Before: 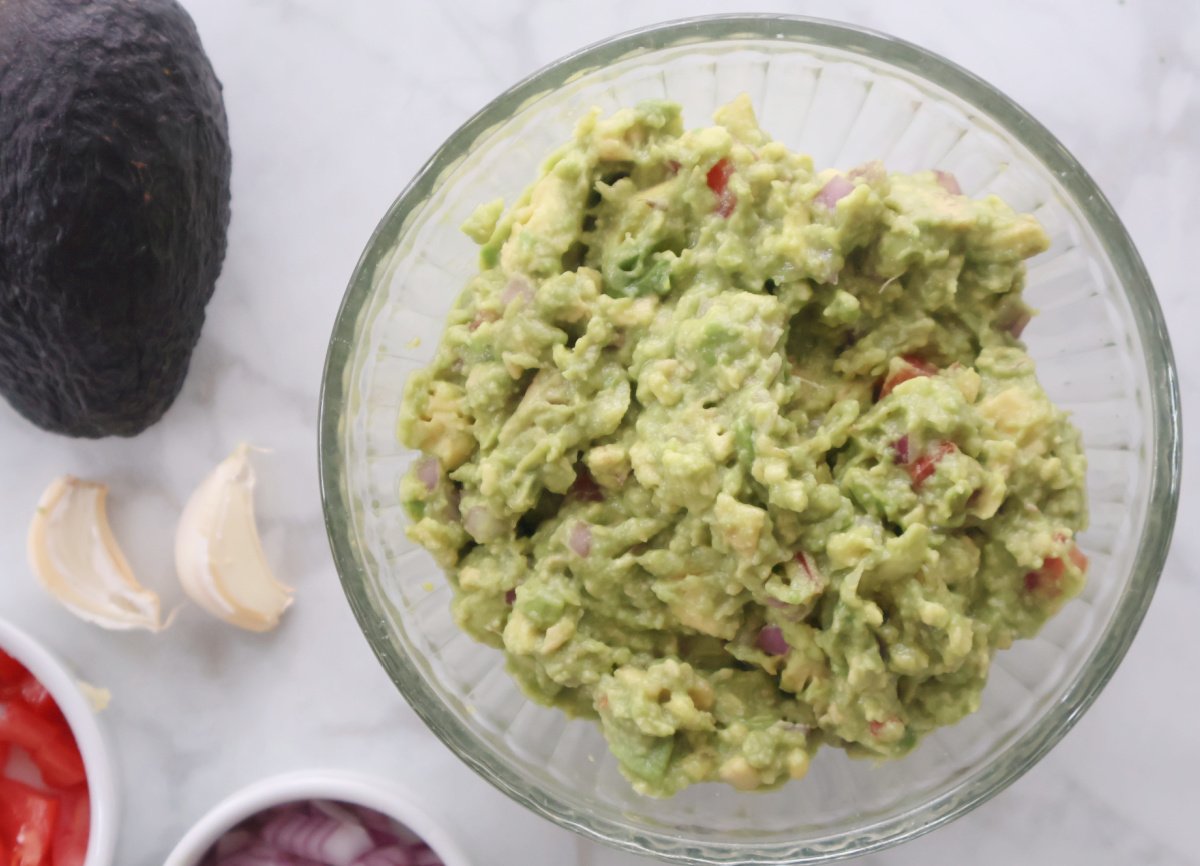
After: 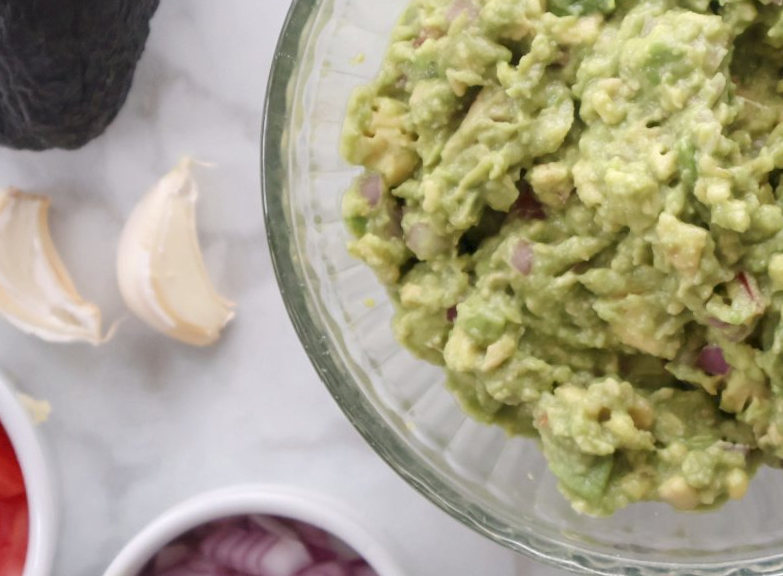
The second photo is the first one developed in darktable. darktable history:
local contrast: on, module defaults
crop and rotate: angle -0.662°, left 4.047%, top 32.394%, right 29.651%
